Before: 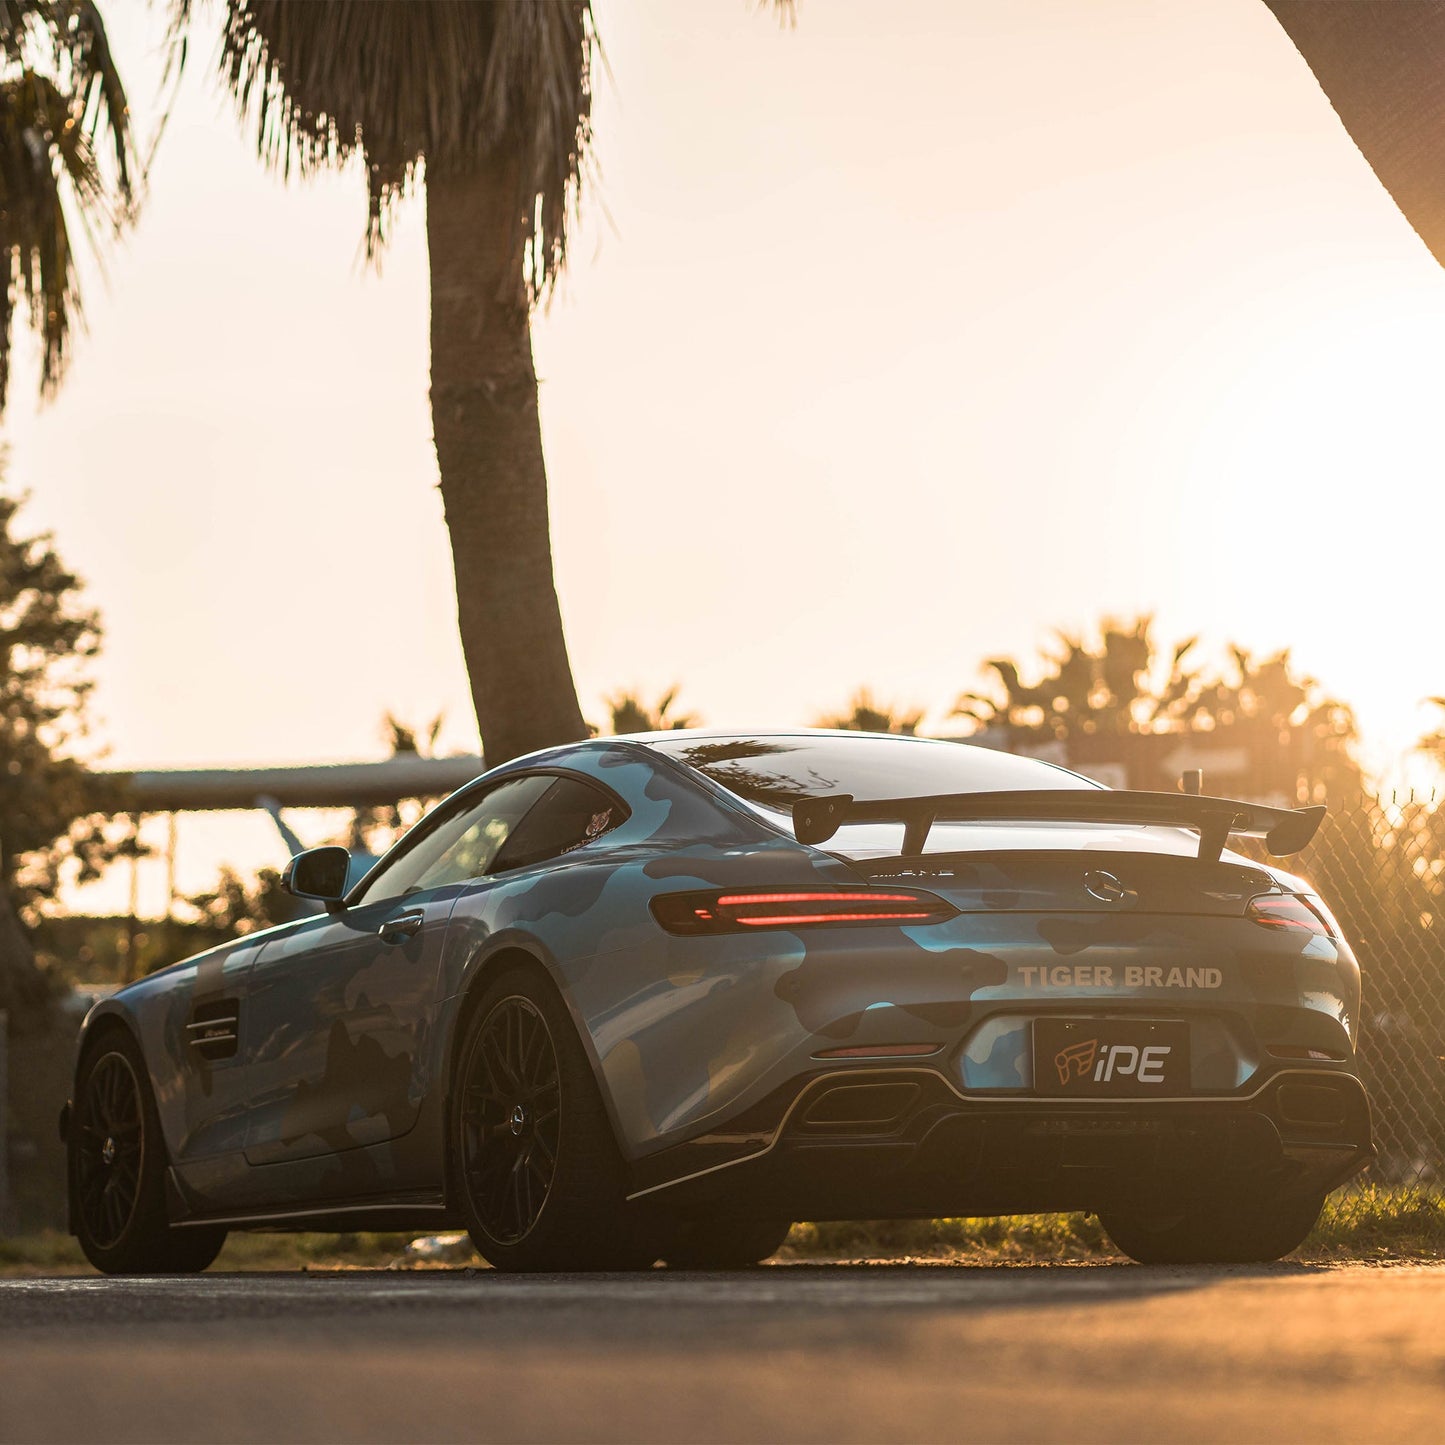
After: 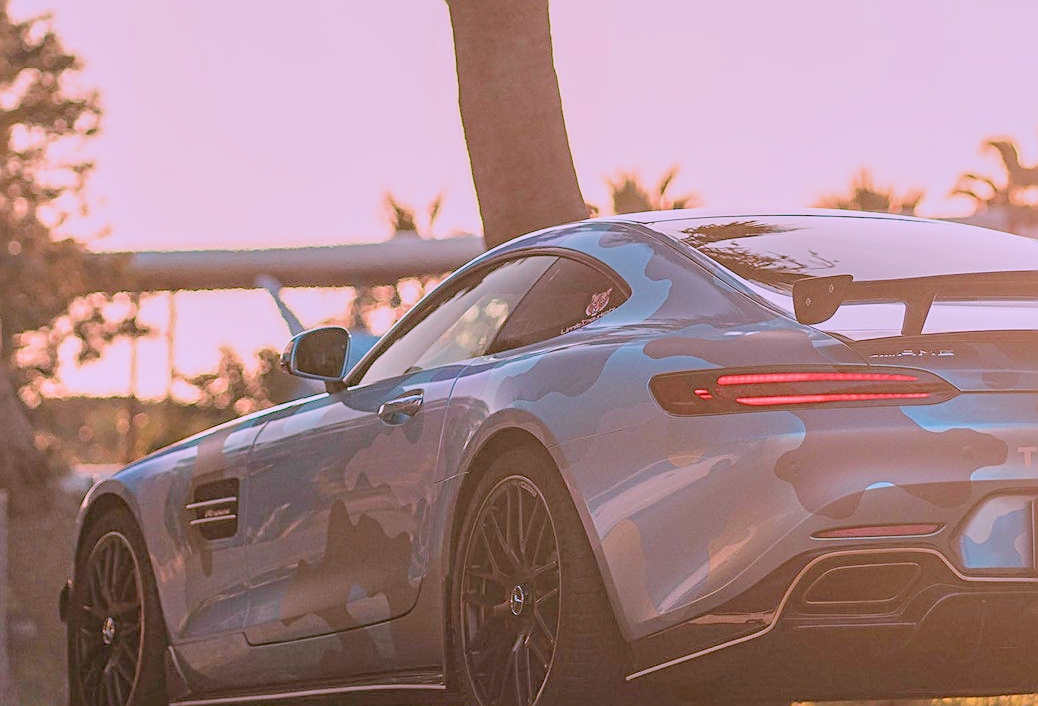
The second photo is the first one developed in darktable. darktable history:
color correction: highlights a* 15.89, highlights b* -20.55
sharpen: on, module defaults
filmic rgb: black relative exposure -7.96 EV, white relative exposure 8.01 EV, target black luminance 0%, hardness 2.46, latitude 75.86%, contrast 0.548, shadows ↔ highlights balance 0.001%, color science v5 (2021), contrast in shadows safe, contrast in highlights safe
exposure: black level correction 0, exposure 1.745 EV, compensate highlight preservation false
crop: top 36.042%, right 28.123%, bottom 15.053%
local contrast: detail 130%
